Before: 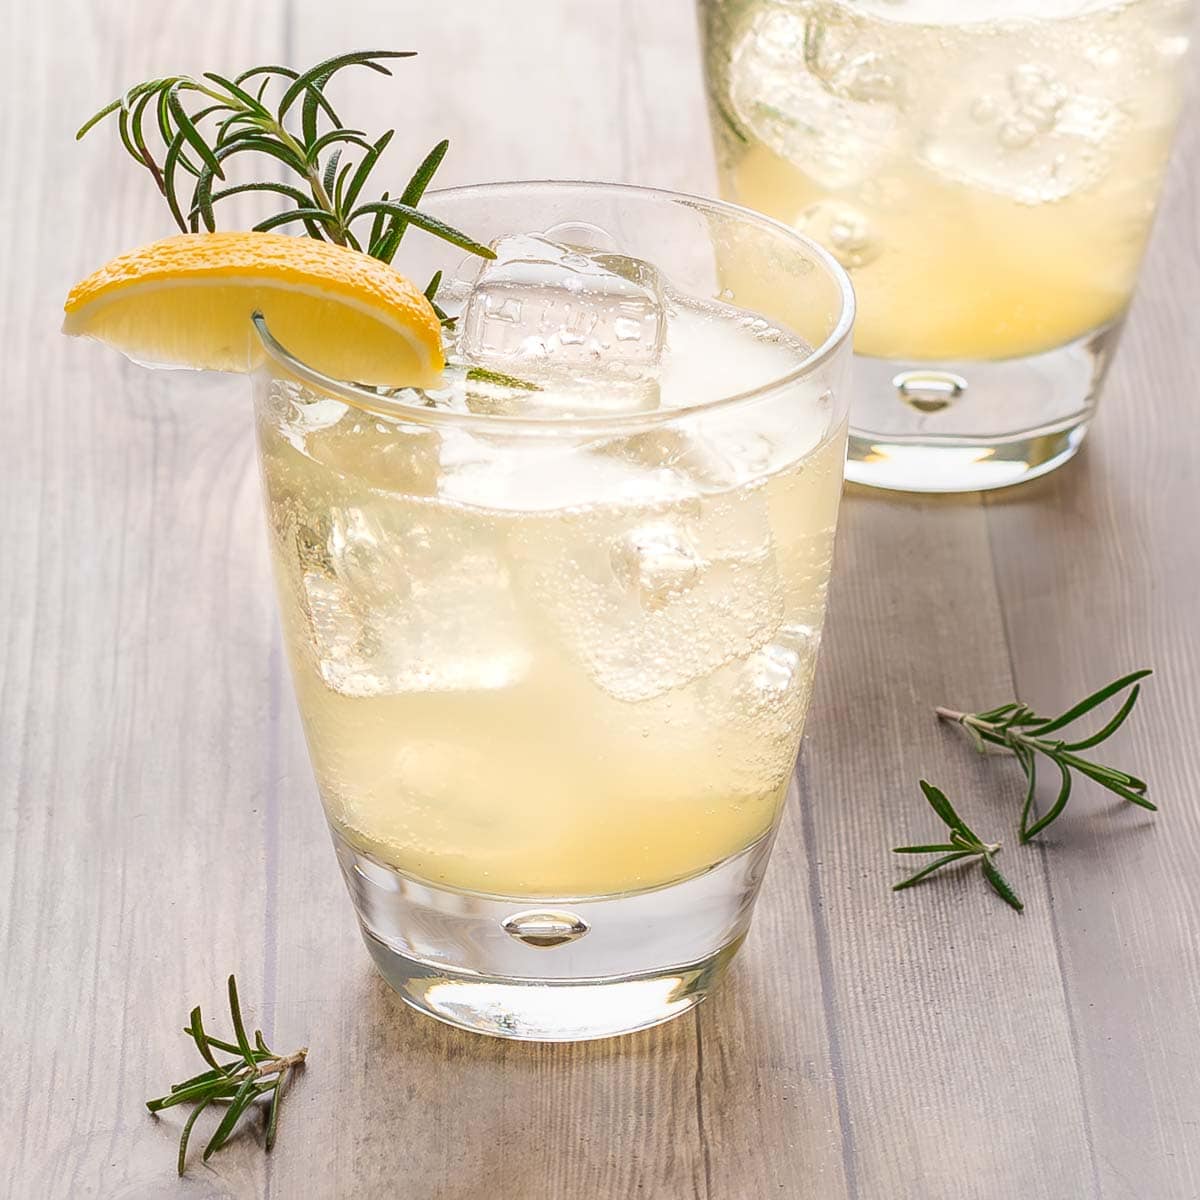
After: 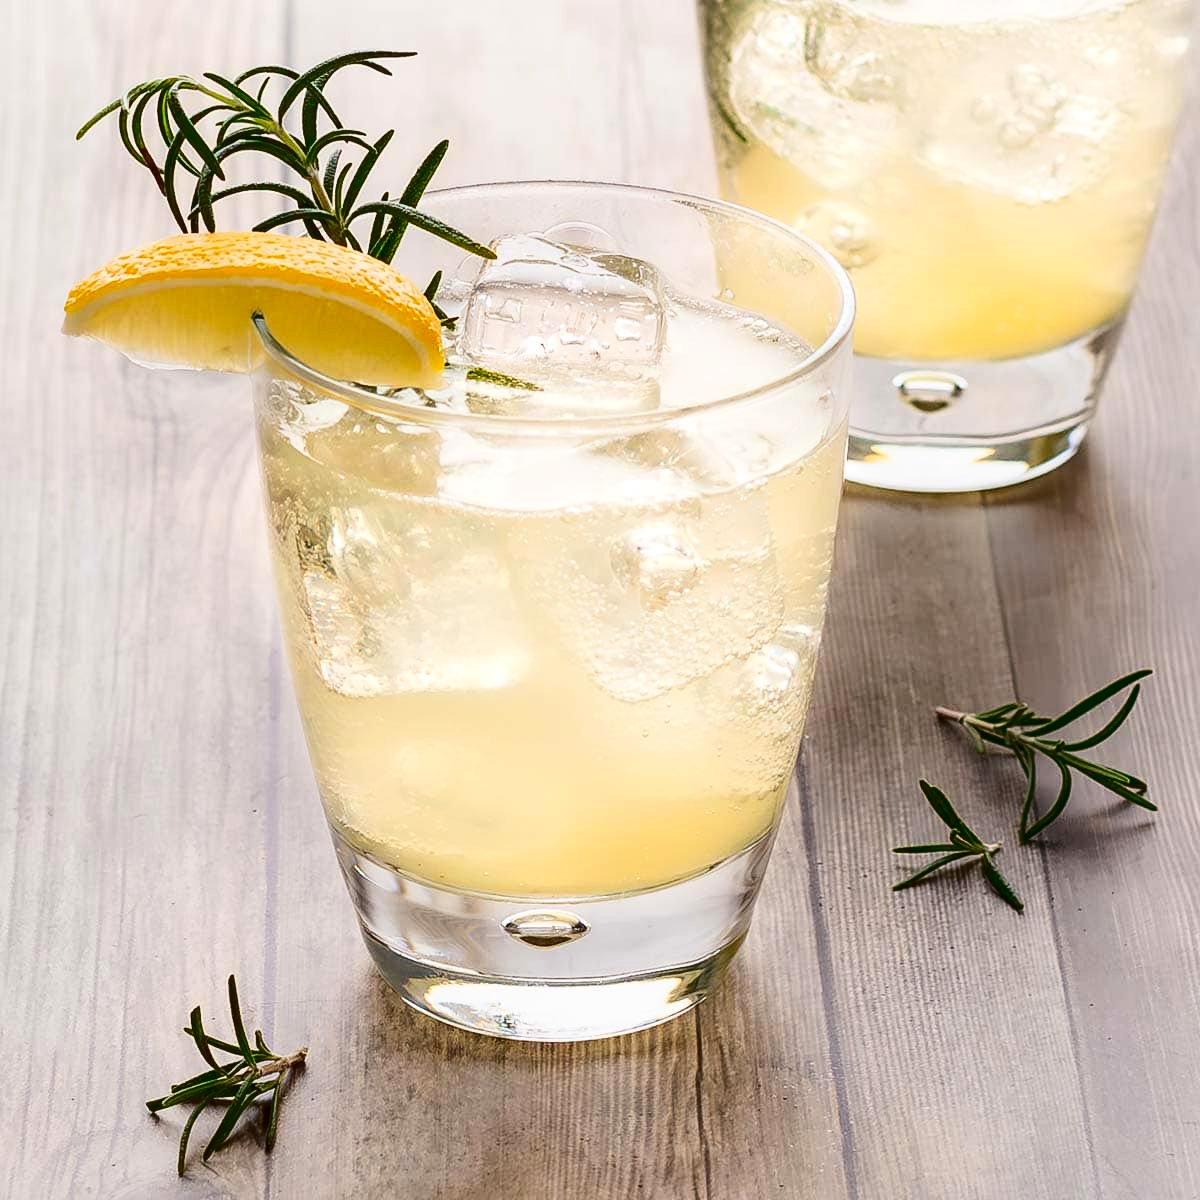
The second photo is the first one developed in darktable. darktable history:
contrast brightness saturation: contrast 0.236, brightness -0.225, saturation 0.141
